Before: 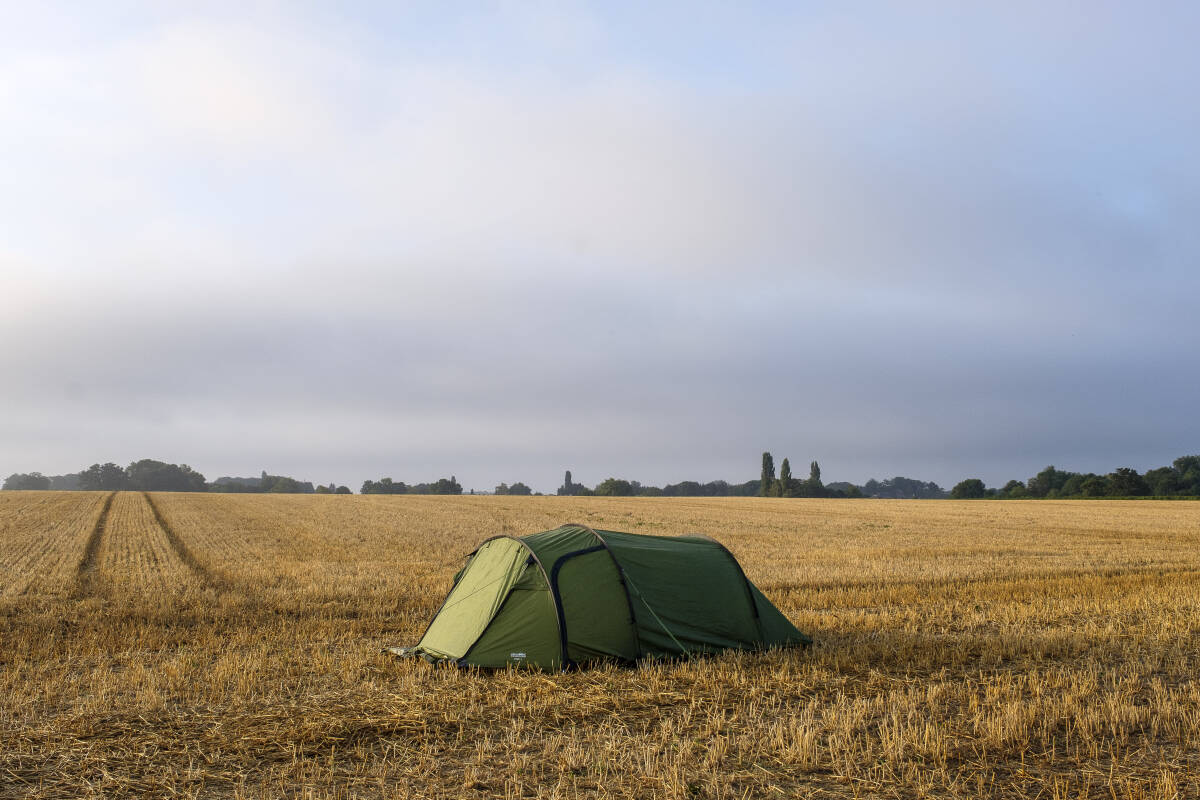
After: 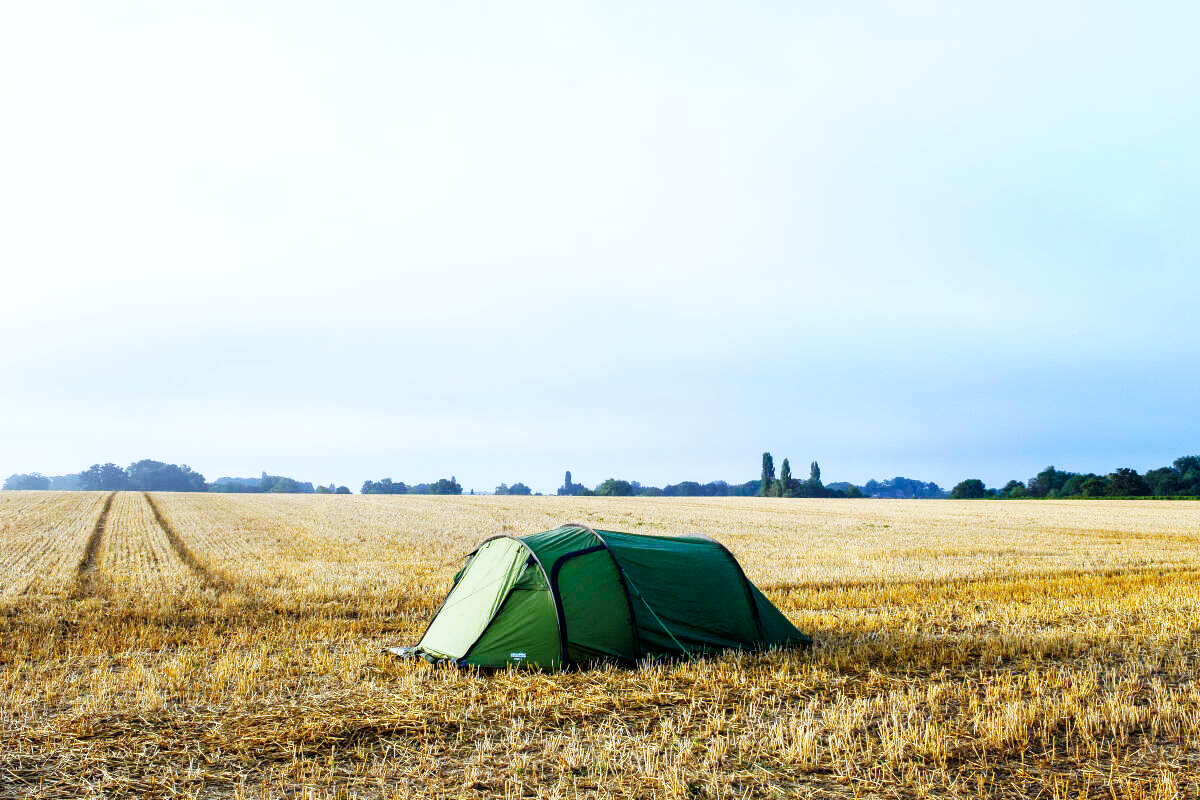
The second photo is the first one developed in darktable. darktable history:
base curve: curves: ch0 [(0, 0) (0.007, 0.004) (0.027, 0.03) (0.046, 0.07) (0.207, 0.54) (0.442, 0.872) (0.673, 0.972) (1, 1)], preserve colors none
white balance: red 0.871, blue 1.249
vibrance: on, module defaults
